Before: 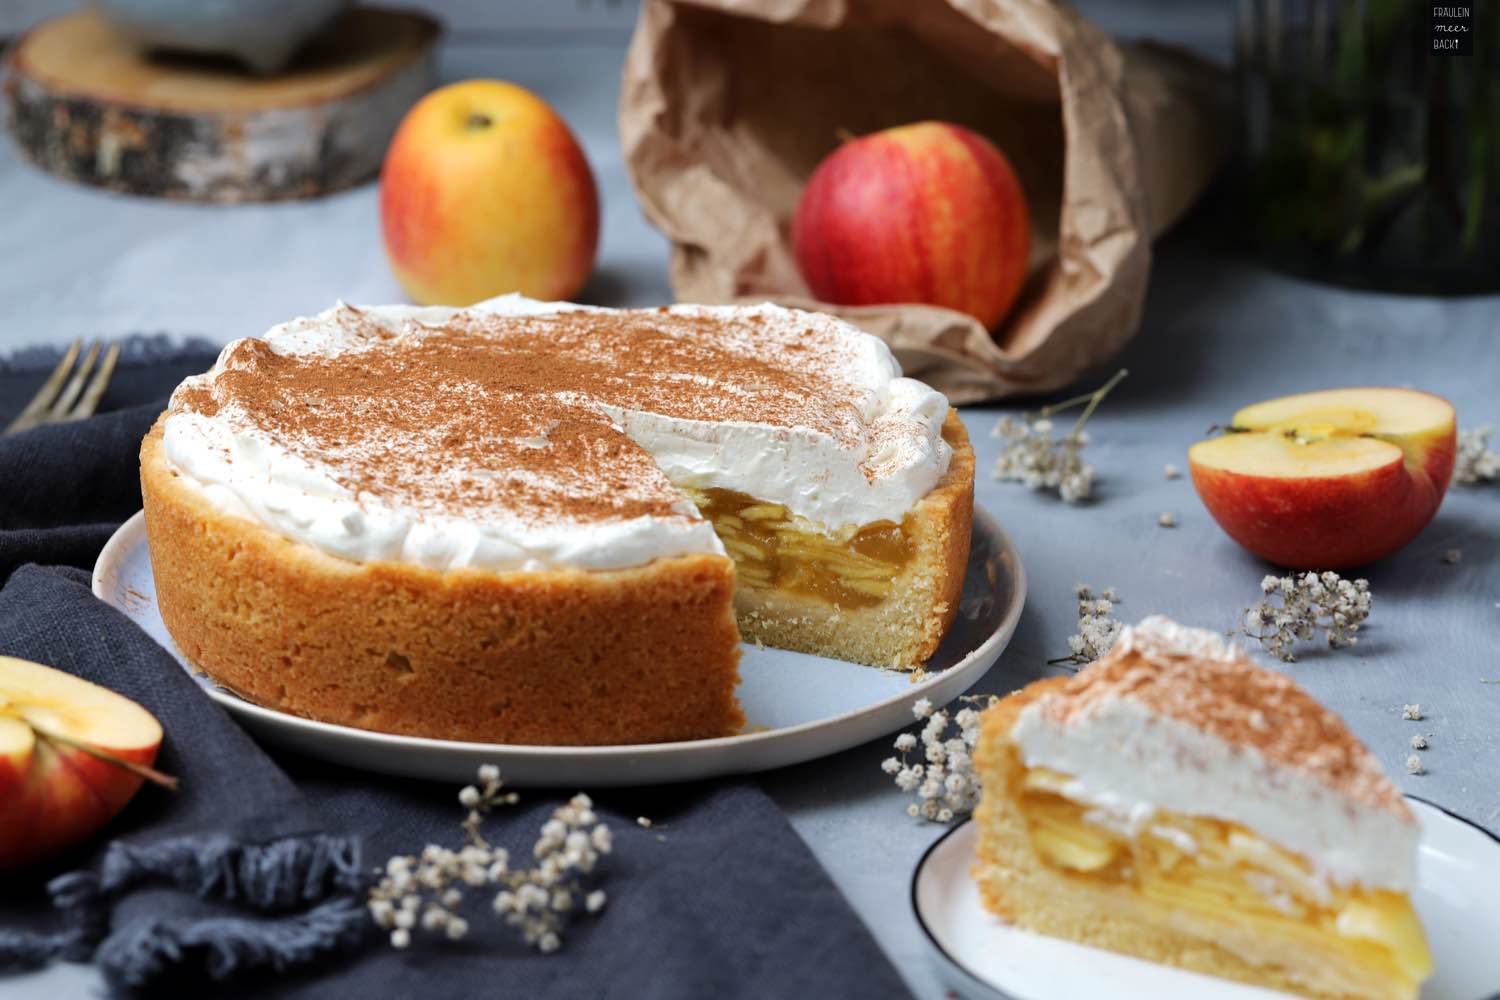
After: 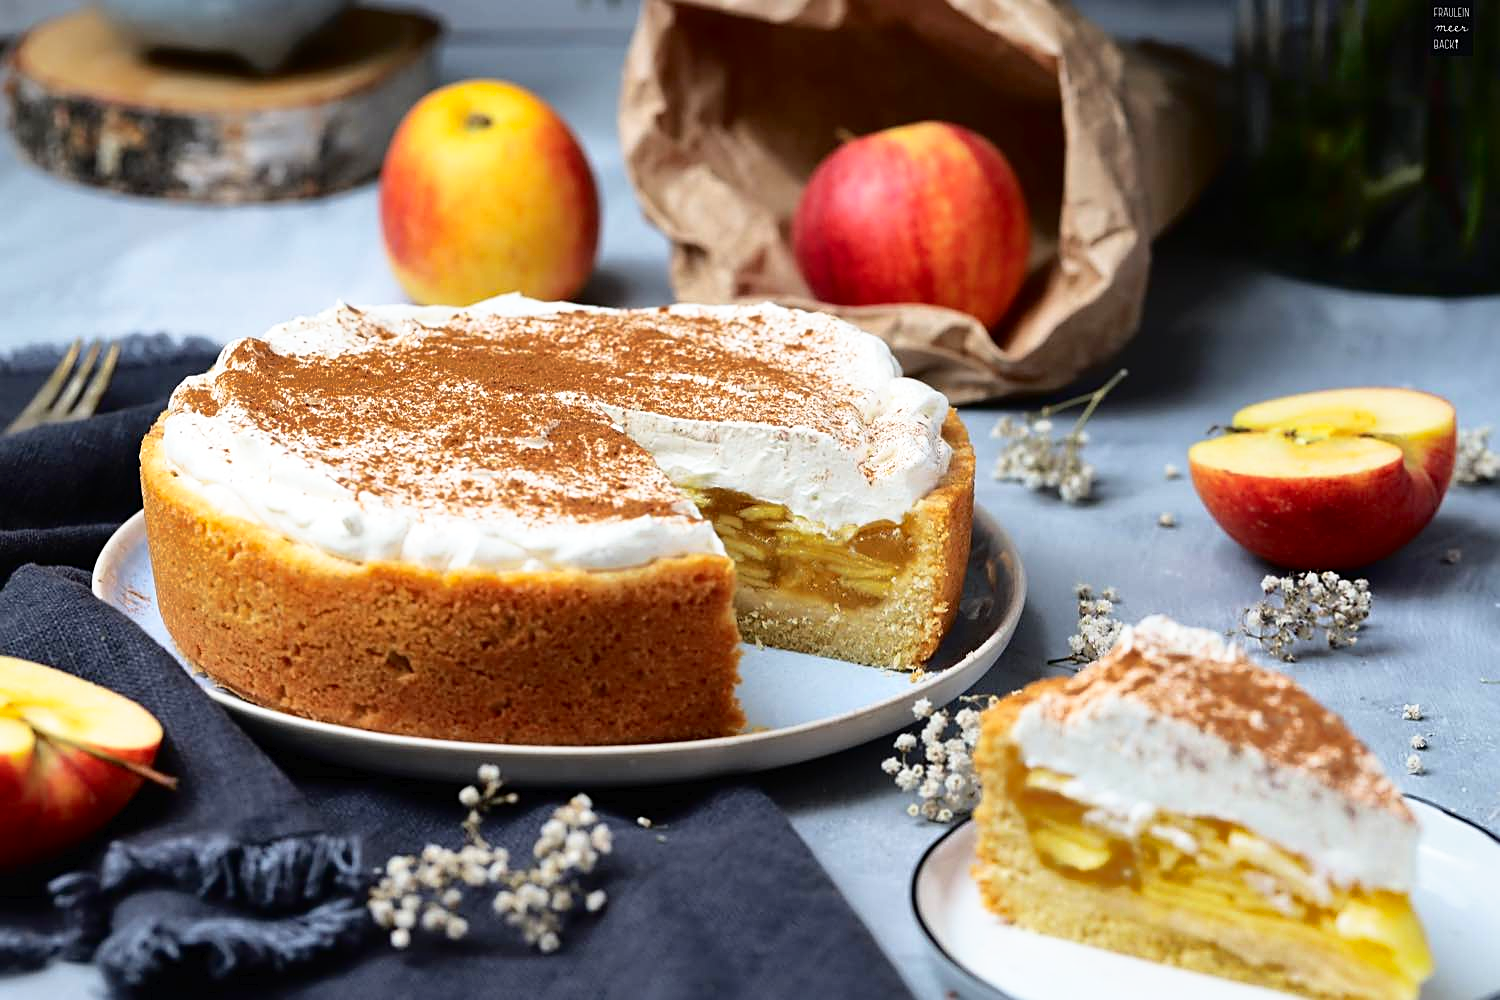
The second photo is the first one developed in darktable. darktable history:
sharpen: on, module defaults
base curve: curves: ch0 [(0, 0) (0.688, 0.865) (1, 1)], preserve colors none
shadows and highlights: shadows 39.27, highlights -59.7
tone curve: curves: ch0 [(0, 0) (0.003, 0.008) (0.011, 0.008) (0.025, 0.011) (0.044, 0.017) (0.069, 0.026) (0.1, 0.039) (0.136, 0.054) (0.177, 0.093) (0.224, 0.15) (0.277, 0.21) (0.335, 0.285) (0.399, 0.366) (0.468, 0.462) (0.543, 0.564) (0.623, 0.679) (0.709, 0.79) (0.801, 0.883) (0.898, 0.95) (1, 1)], color space Lab, independent channels, preserve colors none
